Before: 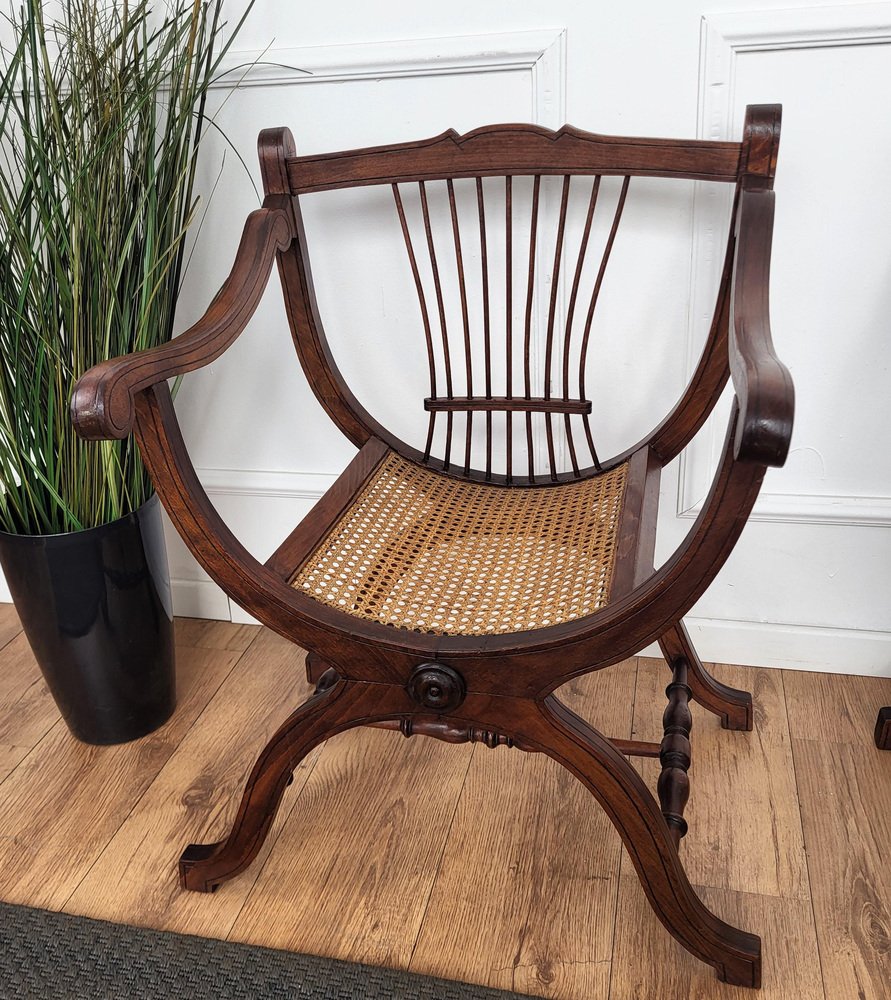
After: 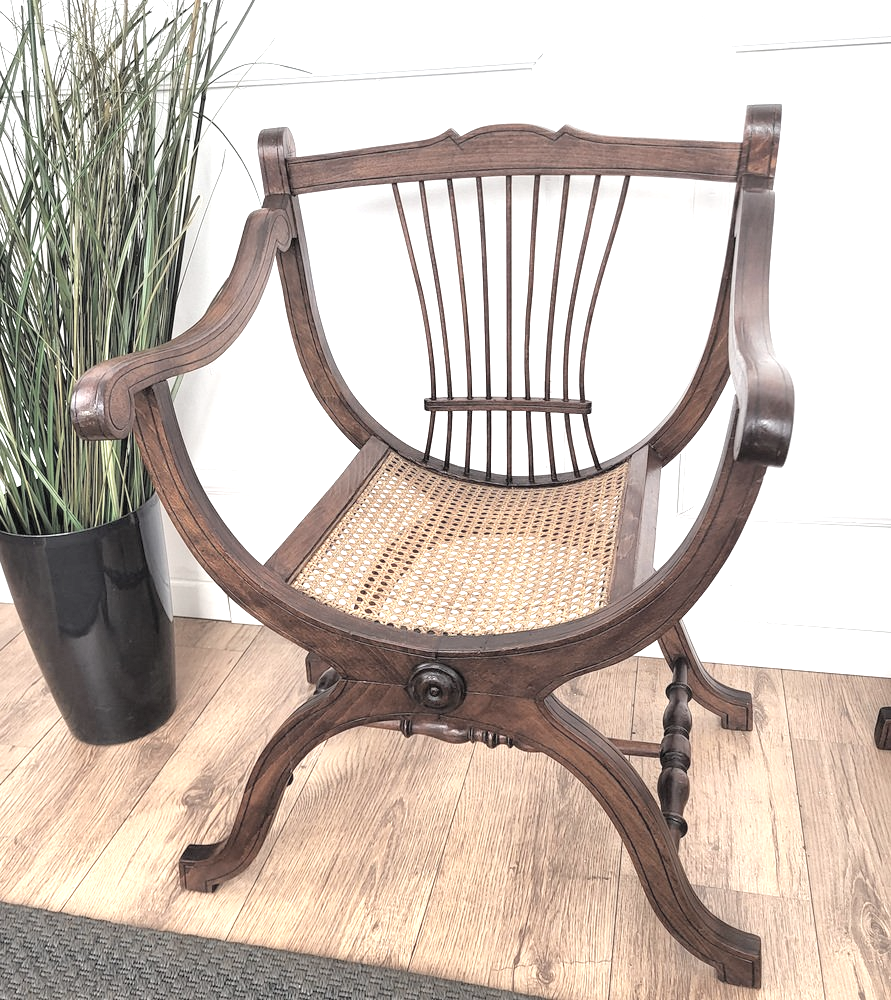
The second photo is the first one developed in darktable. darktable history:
exposure: black level correction 0, exposure 1.2 EV, compensate exposure bias true, compensate highlight preservation false
contrast brightness saturation: brightness 0.18, saturation -0.5
